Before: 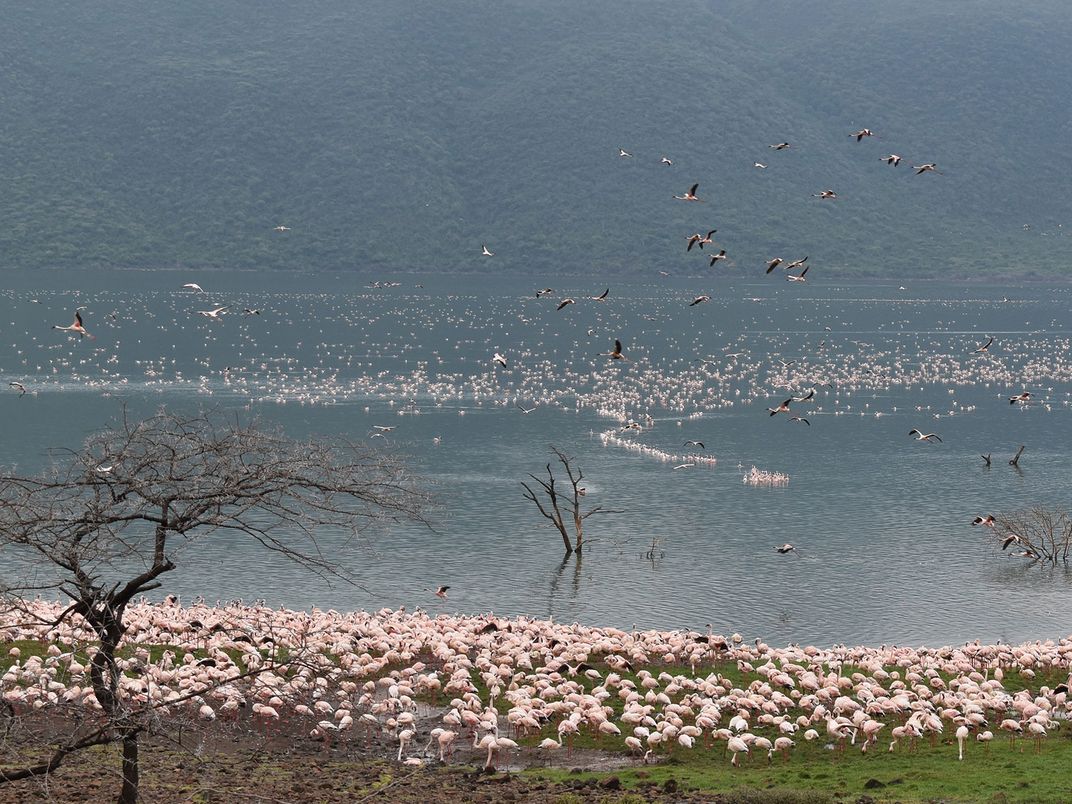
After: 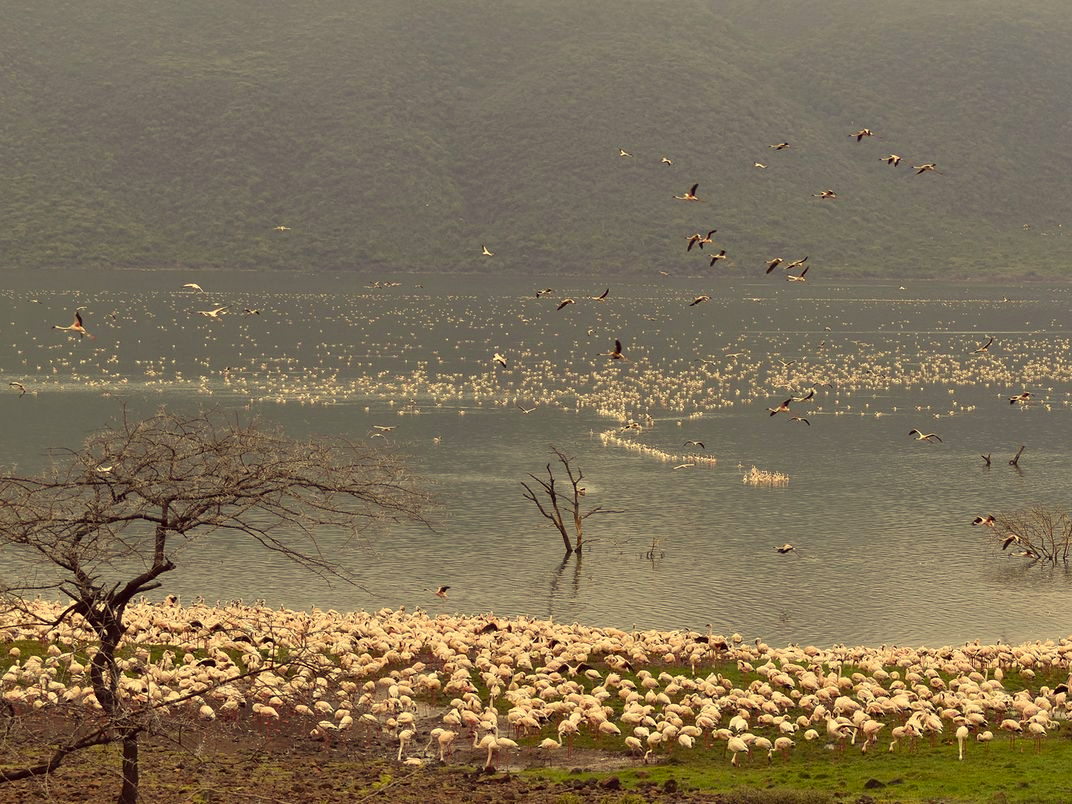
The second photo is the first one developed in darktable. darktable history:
color correction: highlights a* -0.419, highlights b* 39.73, shadows a* 9.85, shadows b* -0.246
